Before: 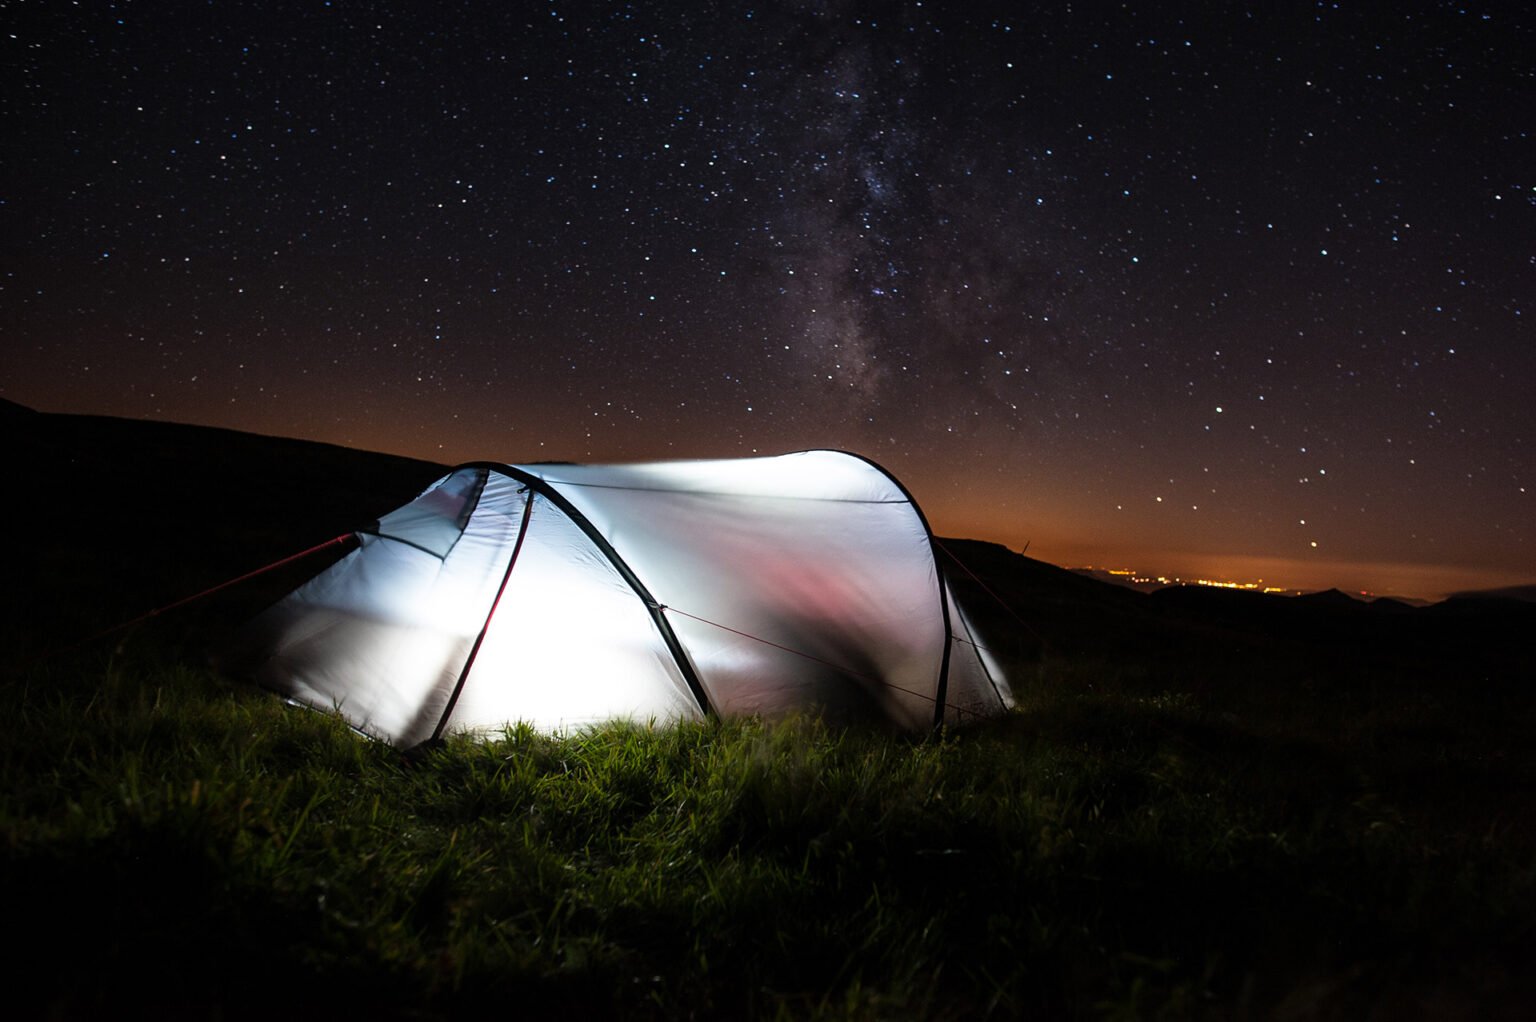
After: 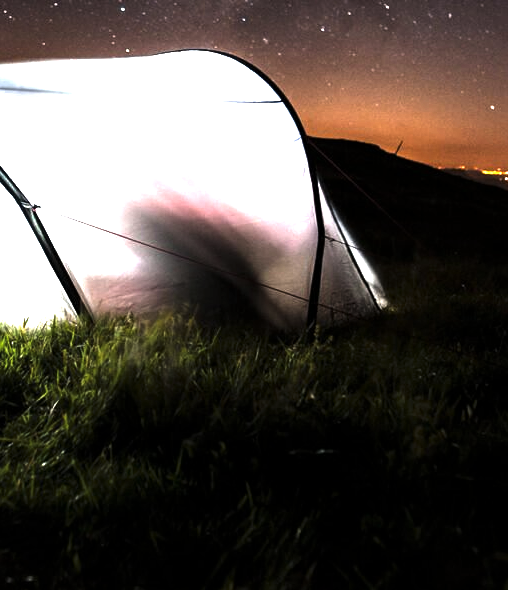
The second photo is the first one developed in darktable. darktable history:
levels: levels [0, 0.618, 1]
exposure: exposure 2.25 EV, compensate highlight preservation false
crop: left 40.878%, top 39.176%, right 25.993%, bottom 3.081%
